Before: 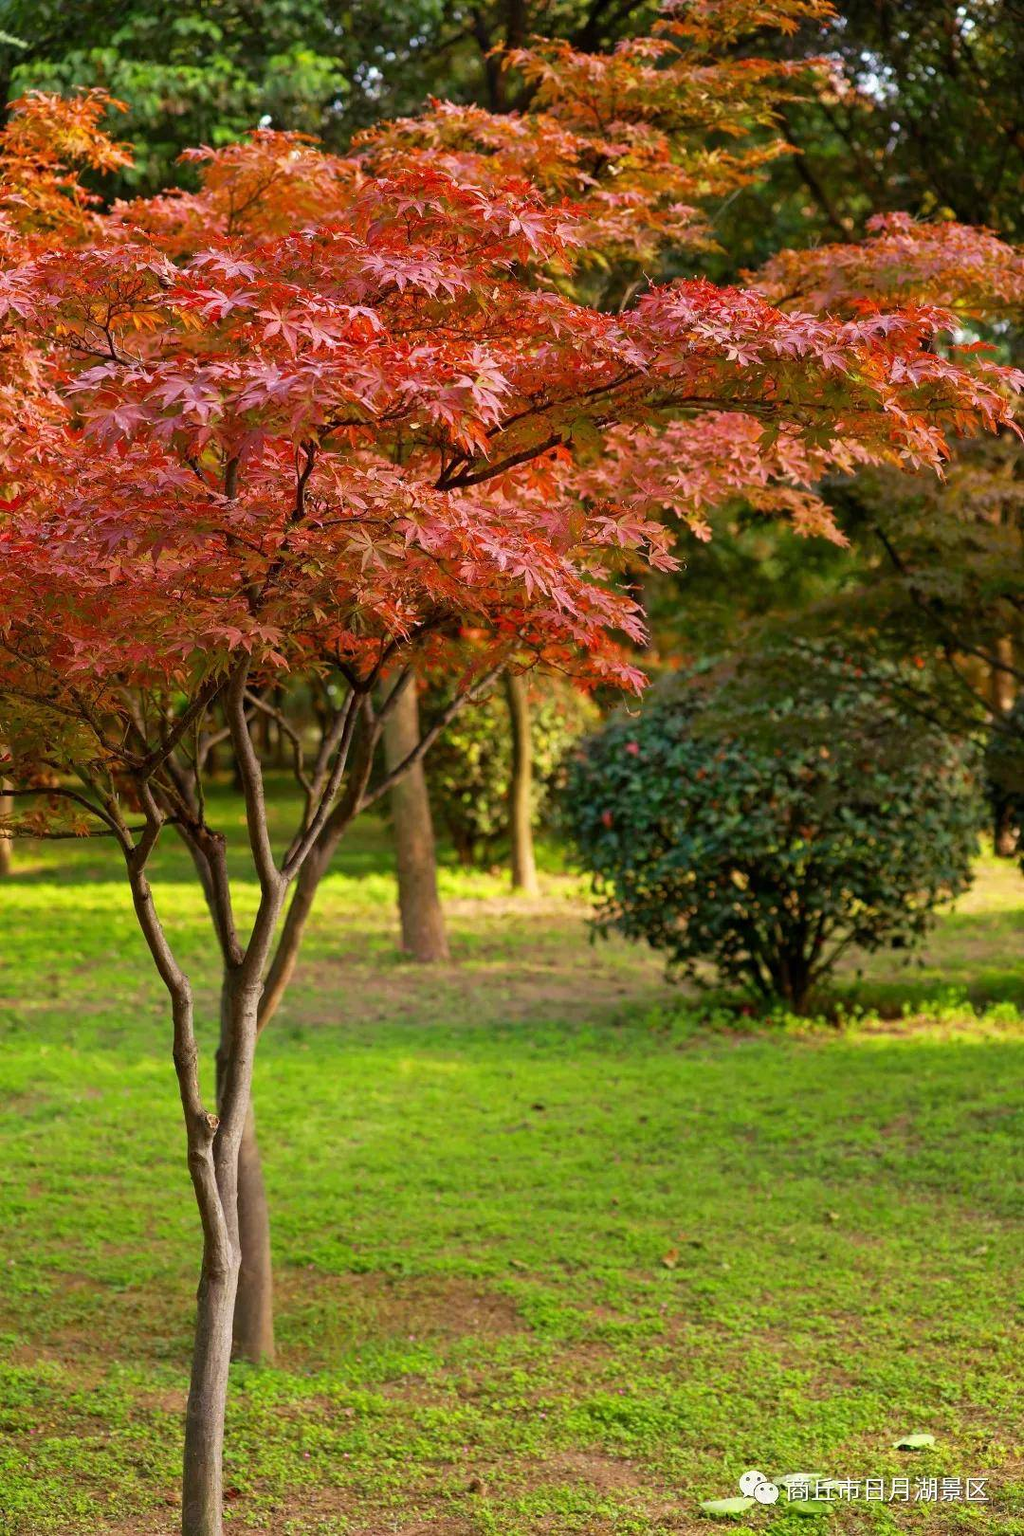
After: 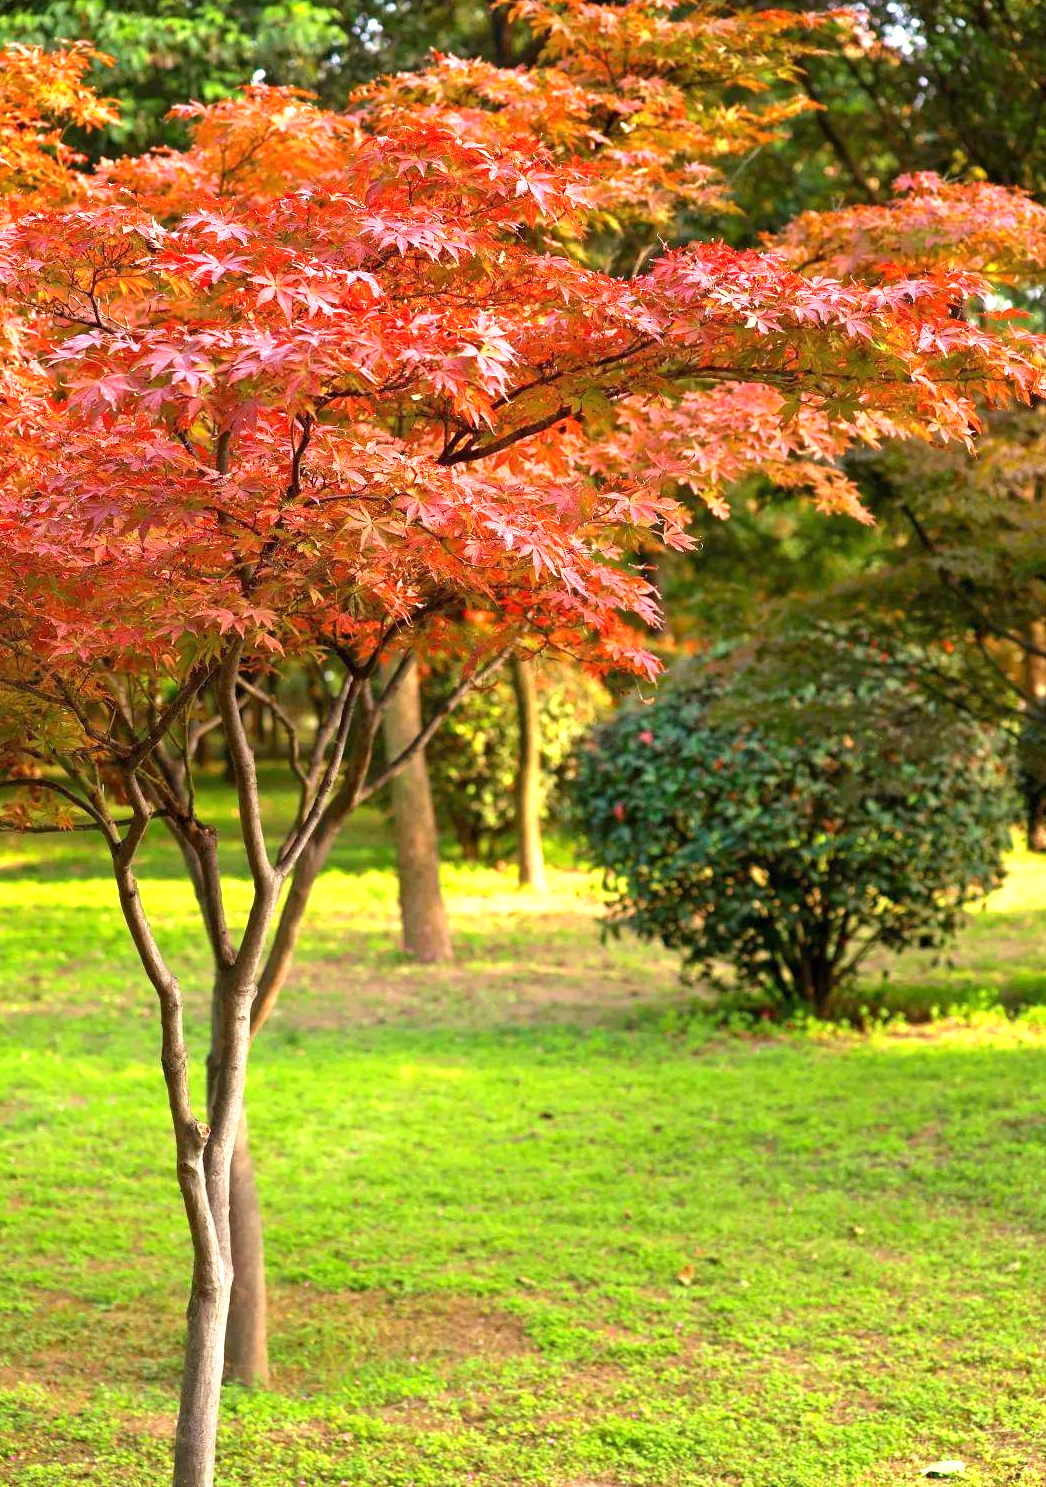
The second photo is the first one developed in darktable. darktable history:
exposure: exposure 1 EV, compensate highlight preservation false
crop: left 1.964%, top 3.251%, right 1.122%, bottom 4.933%
